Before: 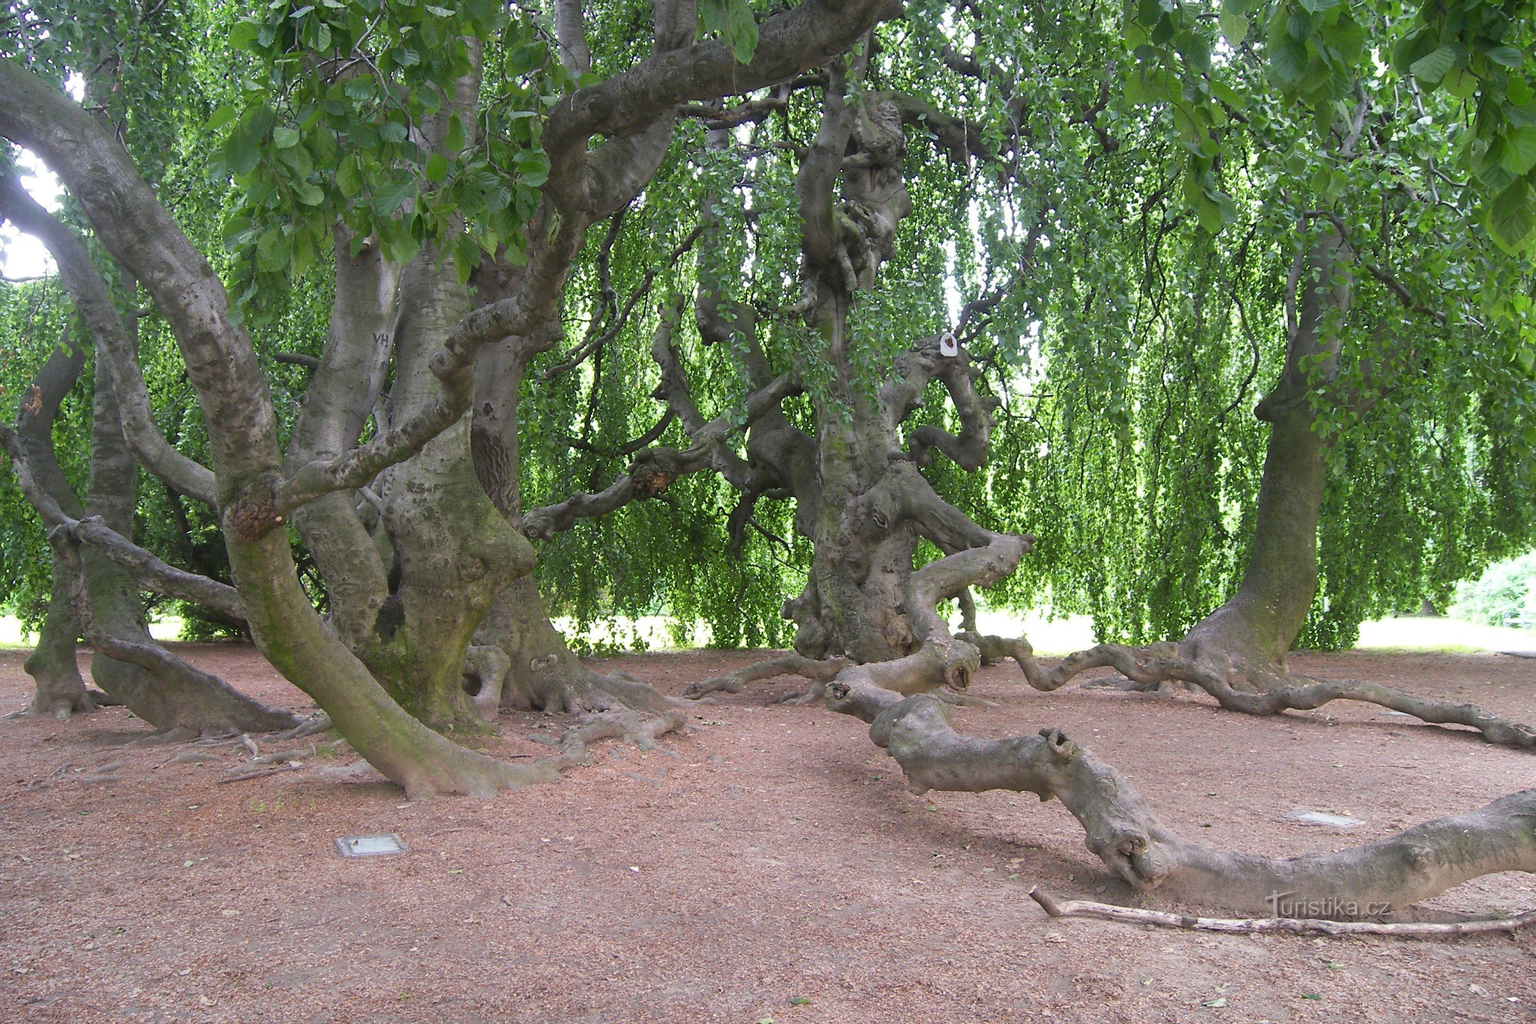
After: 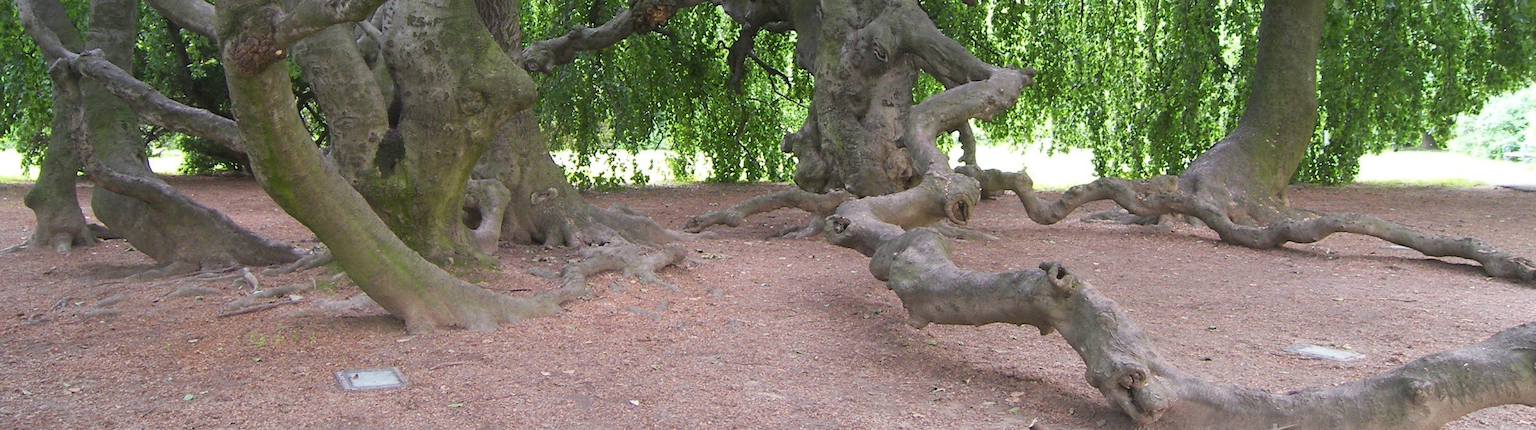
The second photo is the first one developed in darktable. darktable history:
crop: top 45.624%, bottom 12.276%
